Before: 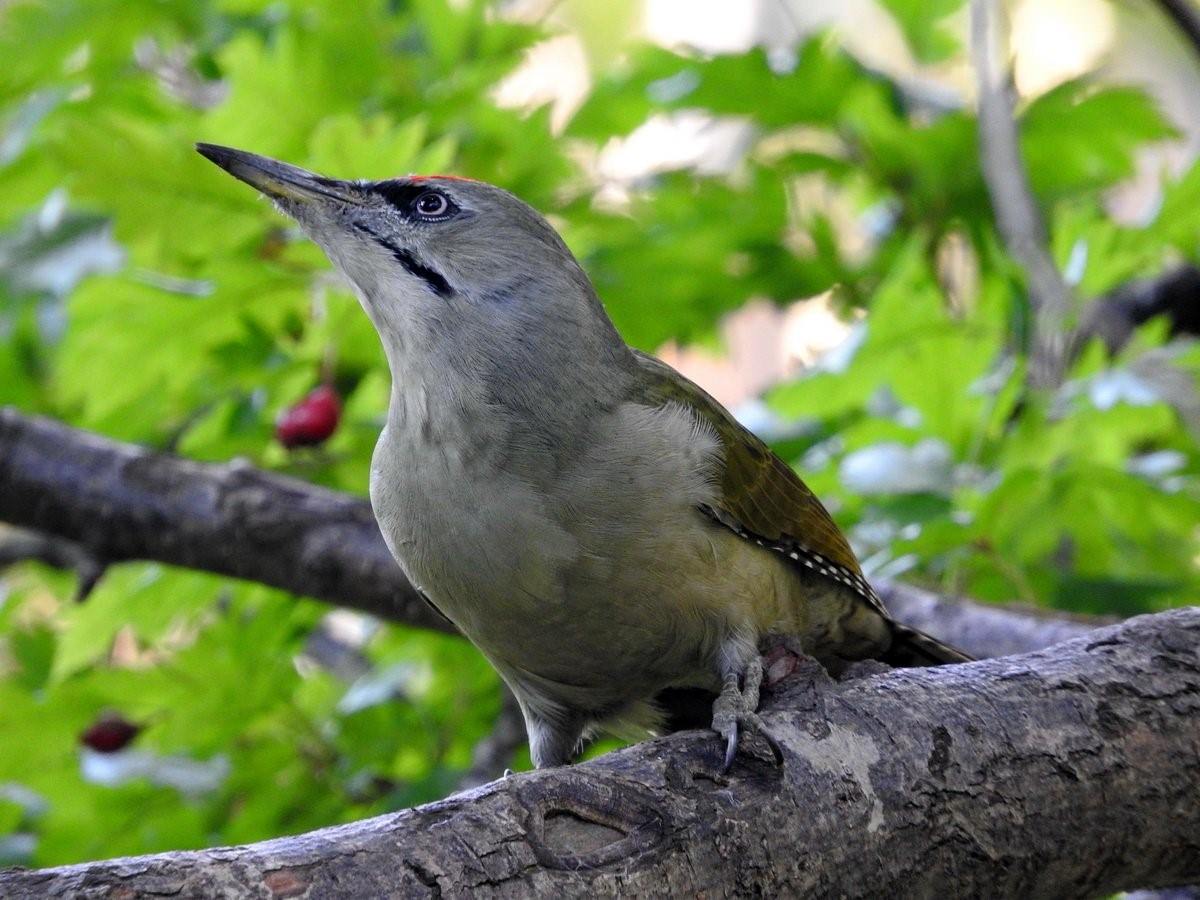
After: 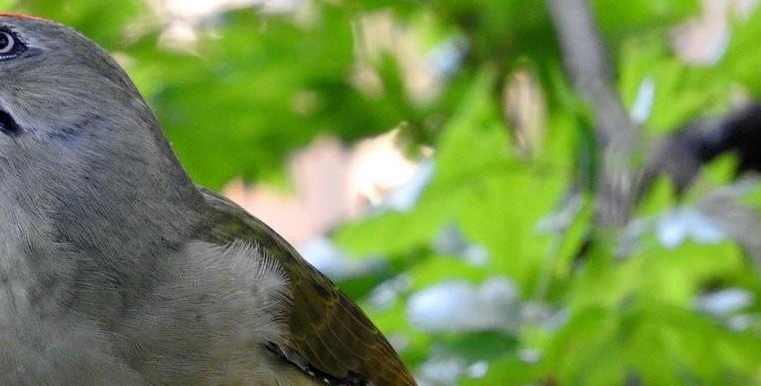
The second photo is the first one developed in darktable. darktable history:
crop: left 36.133%, top 18.066%, right 0.448%, bottom 38.946%
